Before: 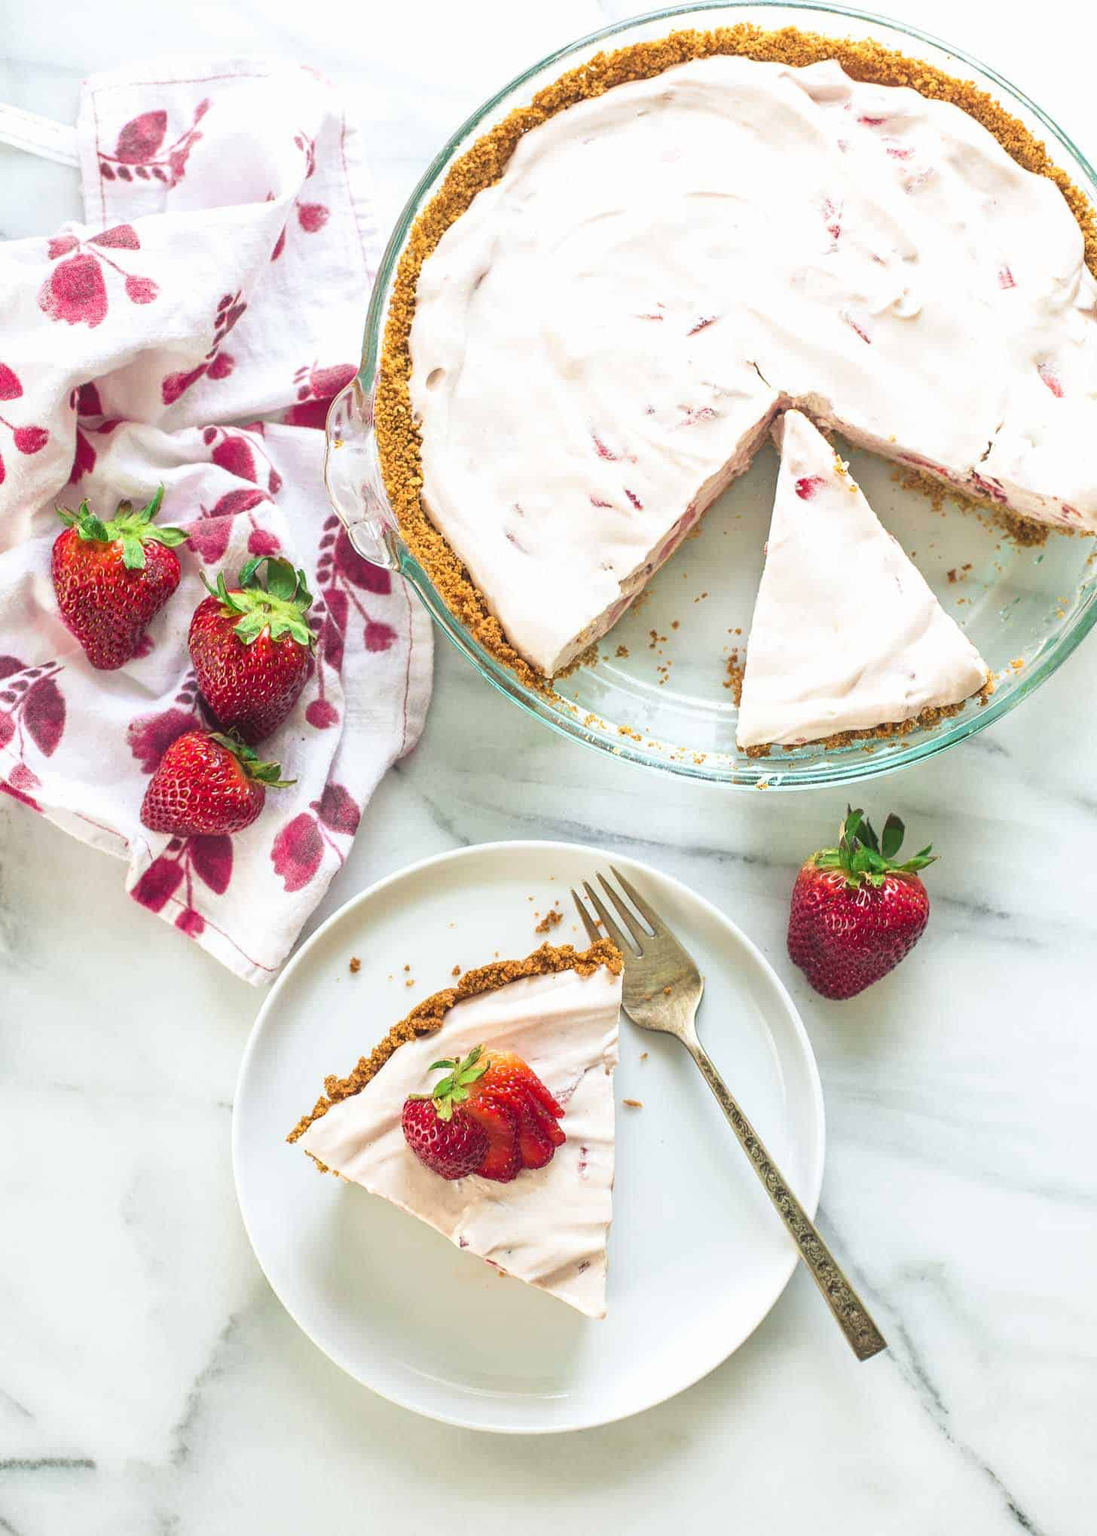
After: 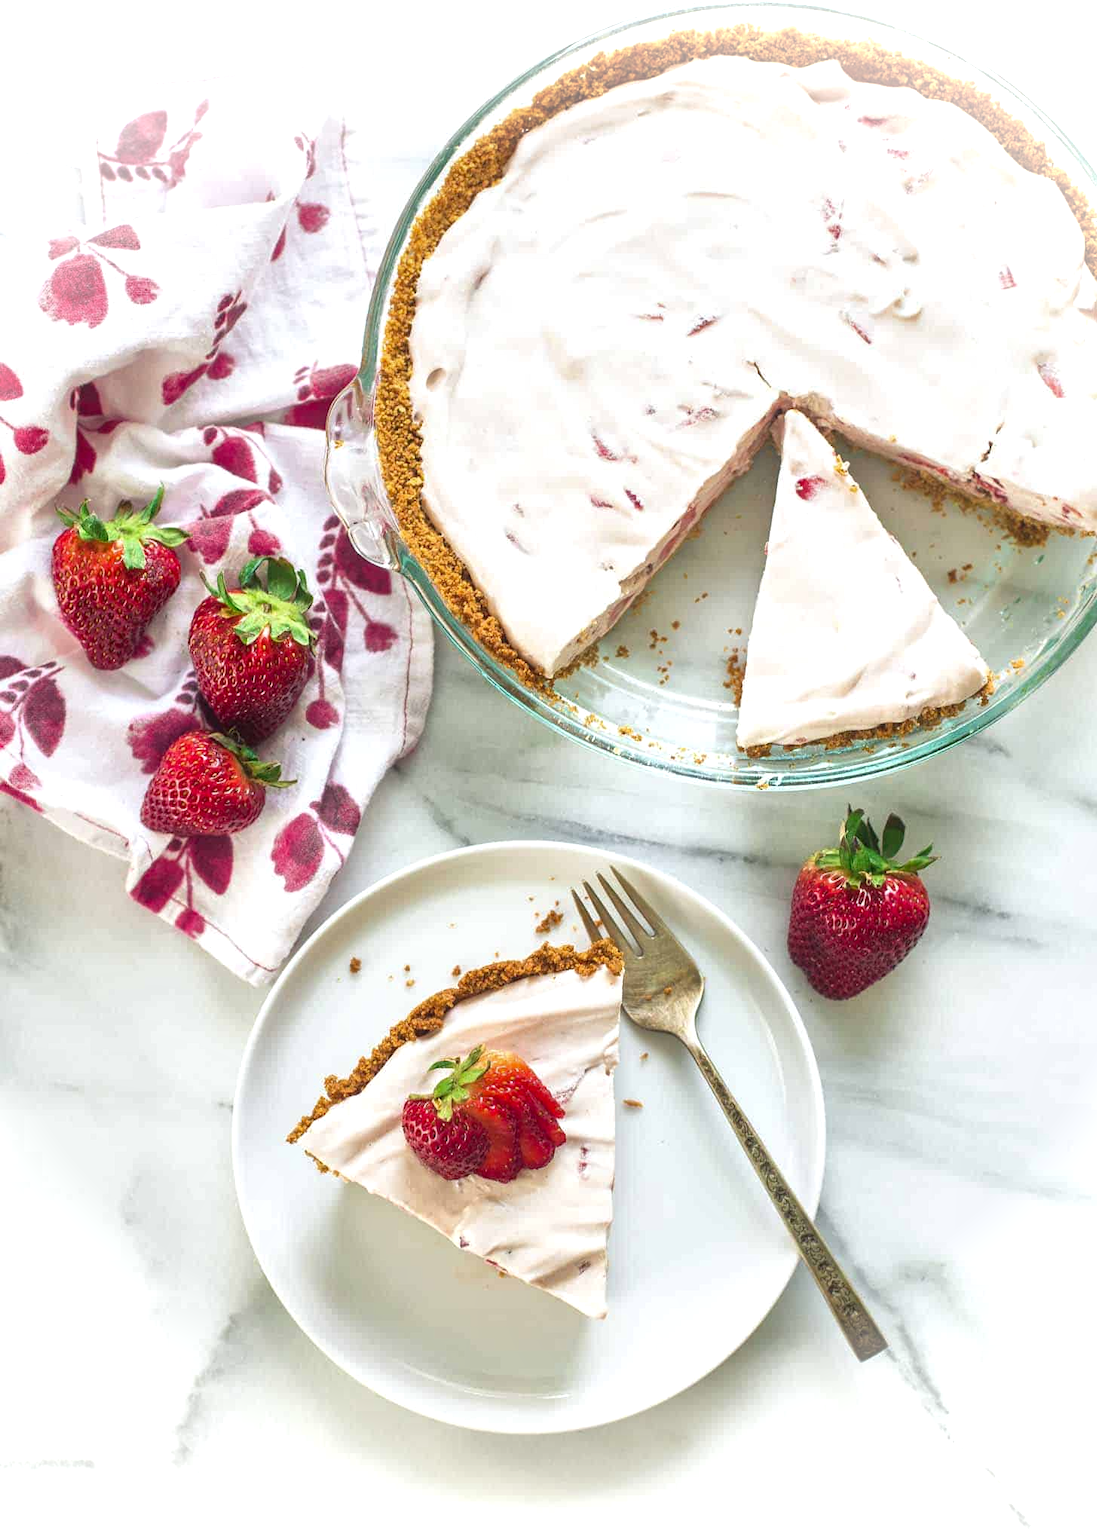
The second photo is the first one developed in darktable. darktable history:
vignetting: brightness 0.983, saturation -0.491
local contrast: mode bilateral grid, contrast 20, coarseness 100, detail 150%, midtone range 0.2
